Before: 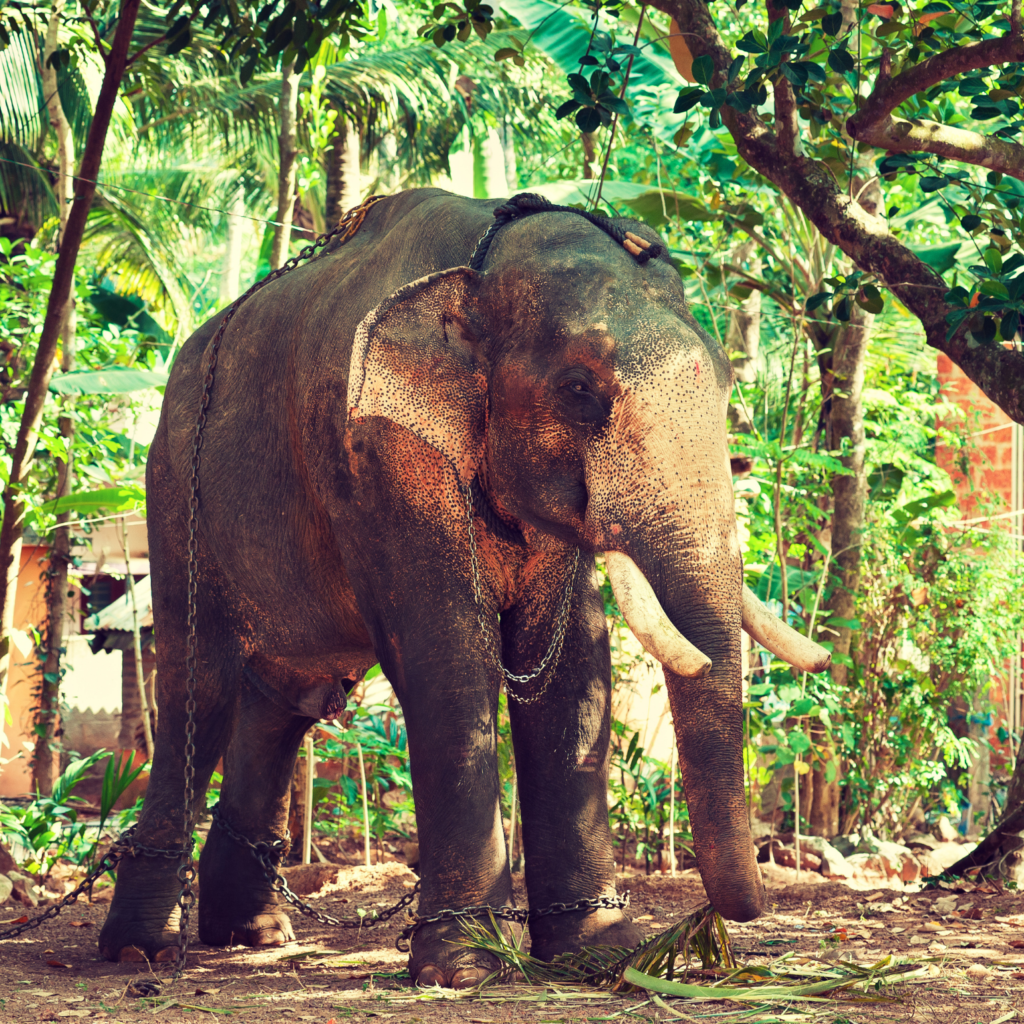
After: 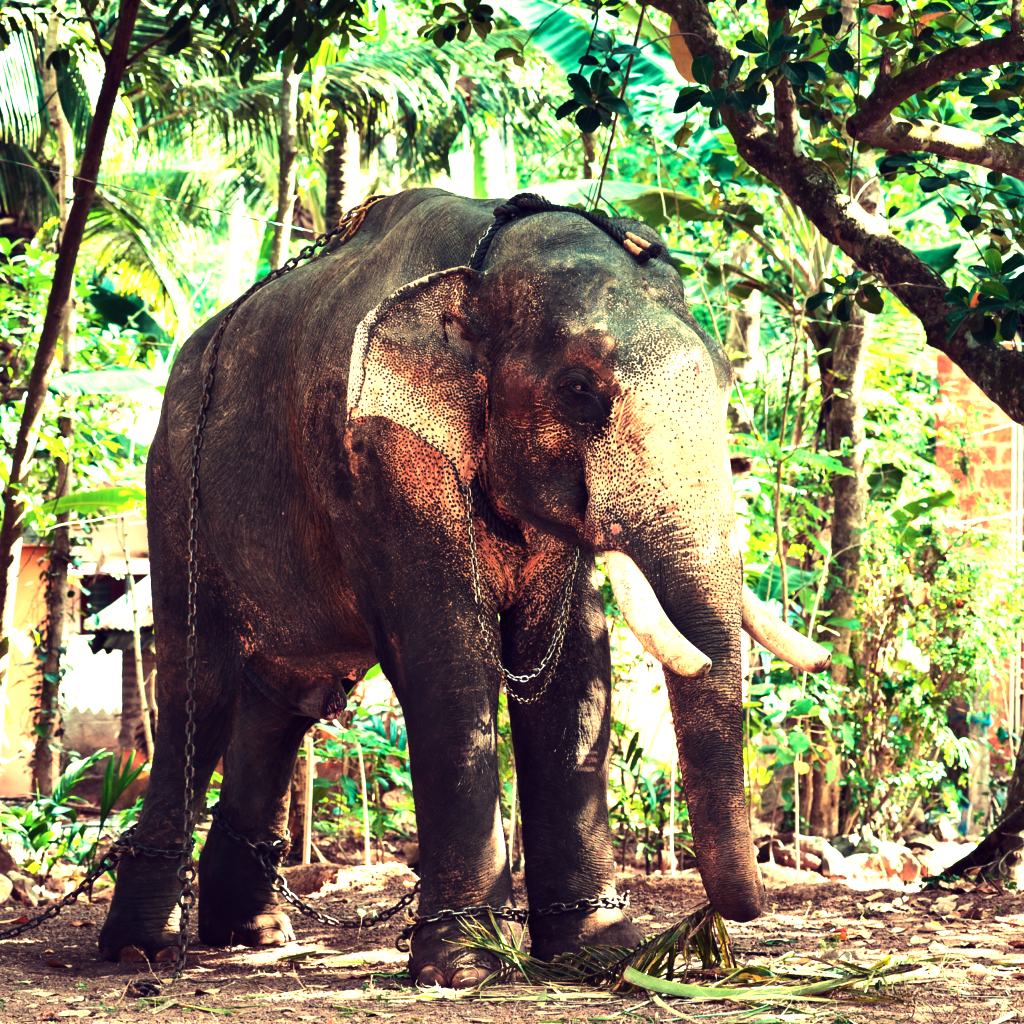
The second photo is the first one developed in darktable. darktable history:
tone equalizer: -8 EV -1.08 EV, -7 EV -1.01 EV, -6 EV -0.867 EV, -5 EV -0.578 EV, -3 EV 0.578 EV, -2 EV 0.867 EV, -1 EV 1.01 EV, +0 EV 1.08 EV, edges refinement/feathering 500, mask exposure compensation -1.57 EV, preserve details no
base curve: exposure shift 0, preserve colors none
